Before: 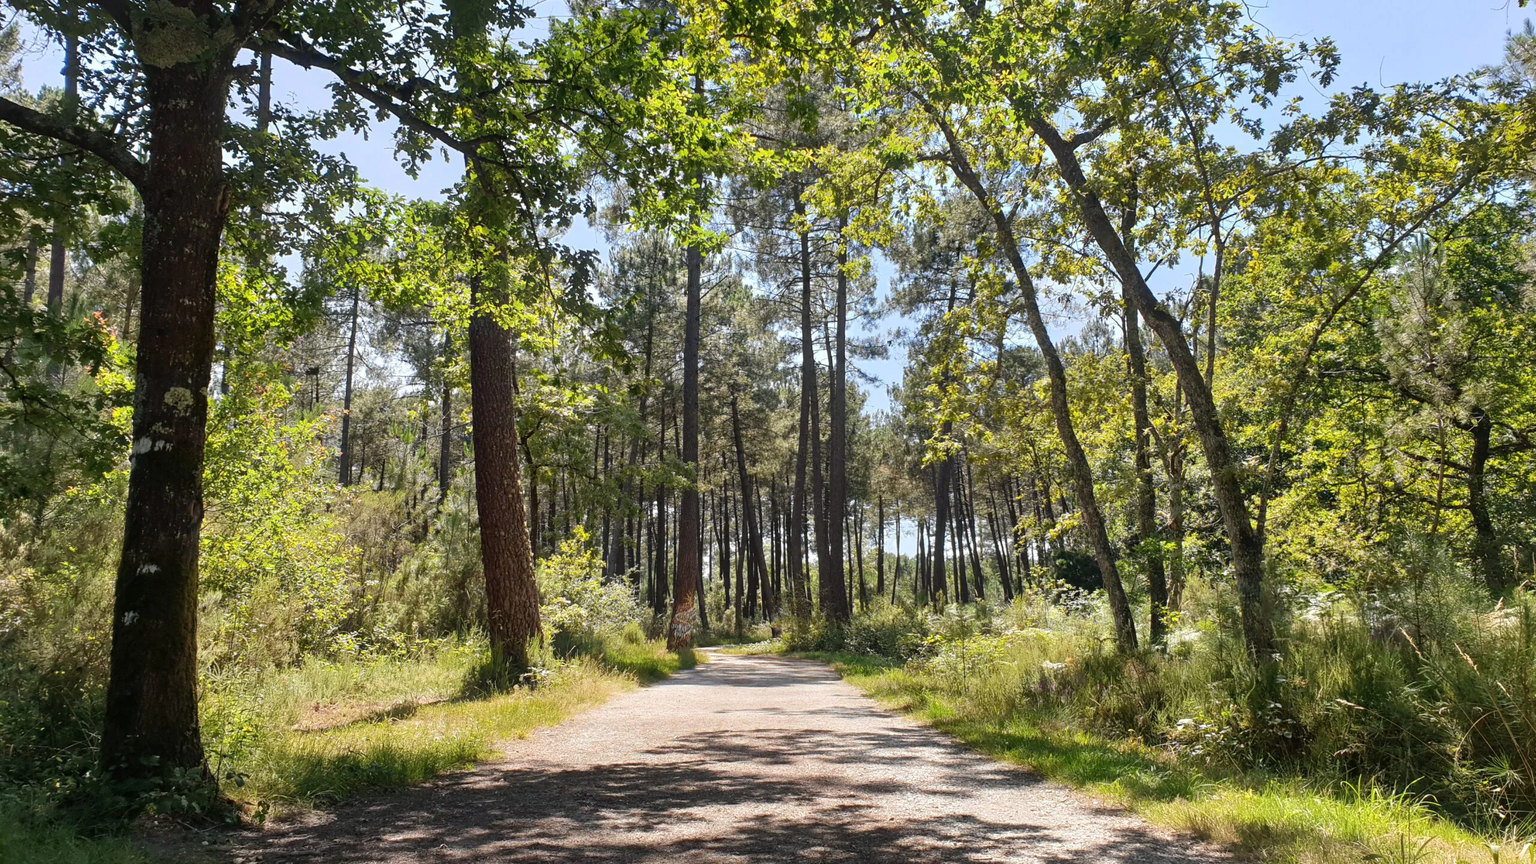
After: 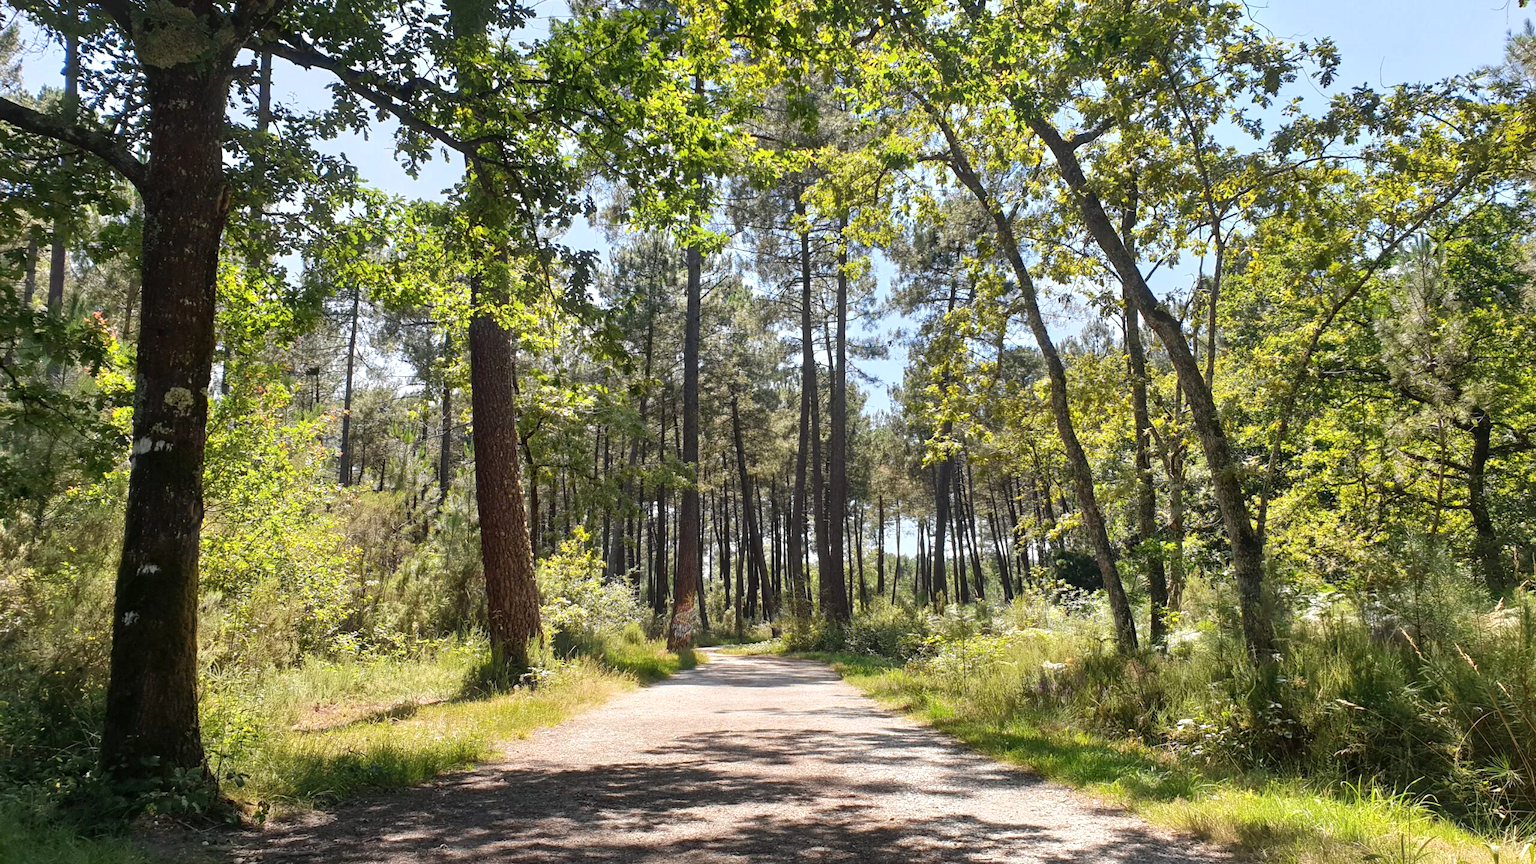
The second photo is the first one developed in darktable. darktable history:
color balance: contrast fulcrum 17.78%
exposure: exposure 0.2 EV, compensate highlight preservation false
